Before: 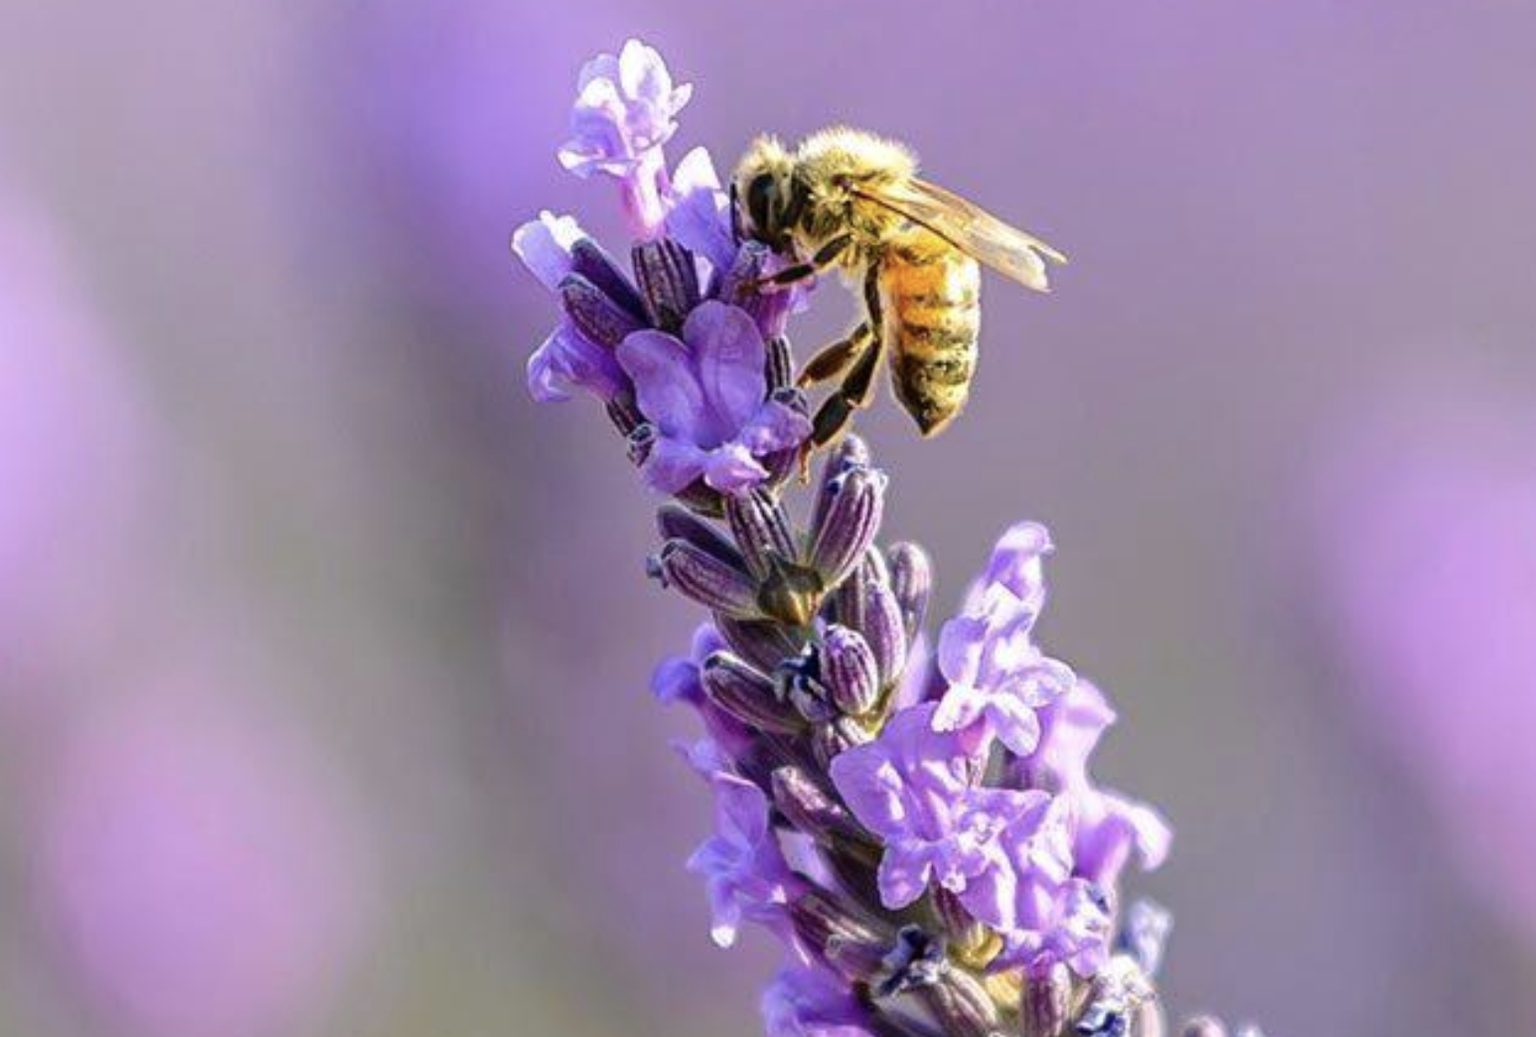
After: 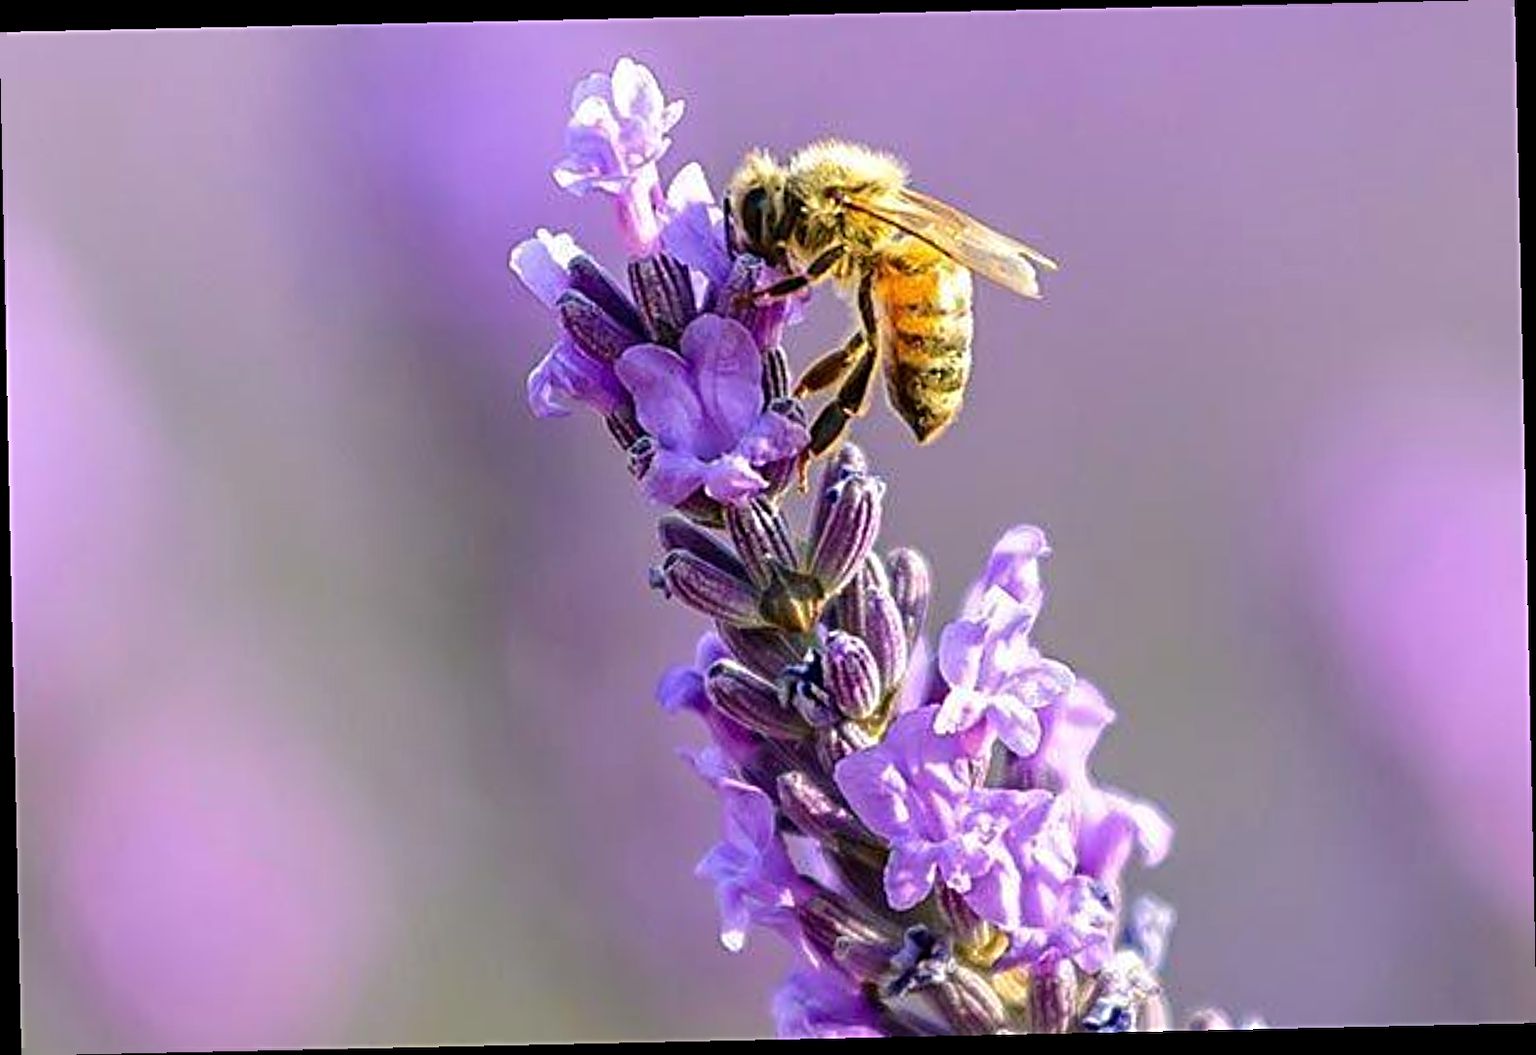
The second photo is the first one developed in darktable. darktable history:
sharpen: radius 2.676, amount 0.669
rotate and perspective: rotation -1.24°, automatic cropping off
